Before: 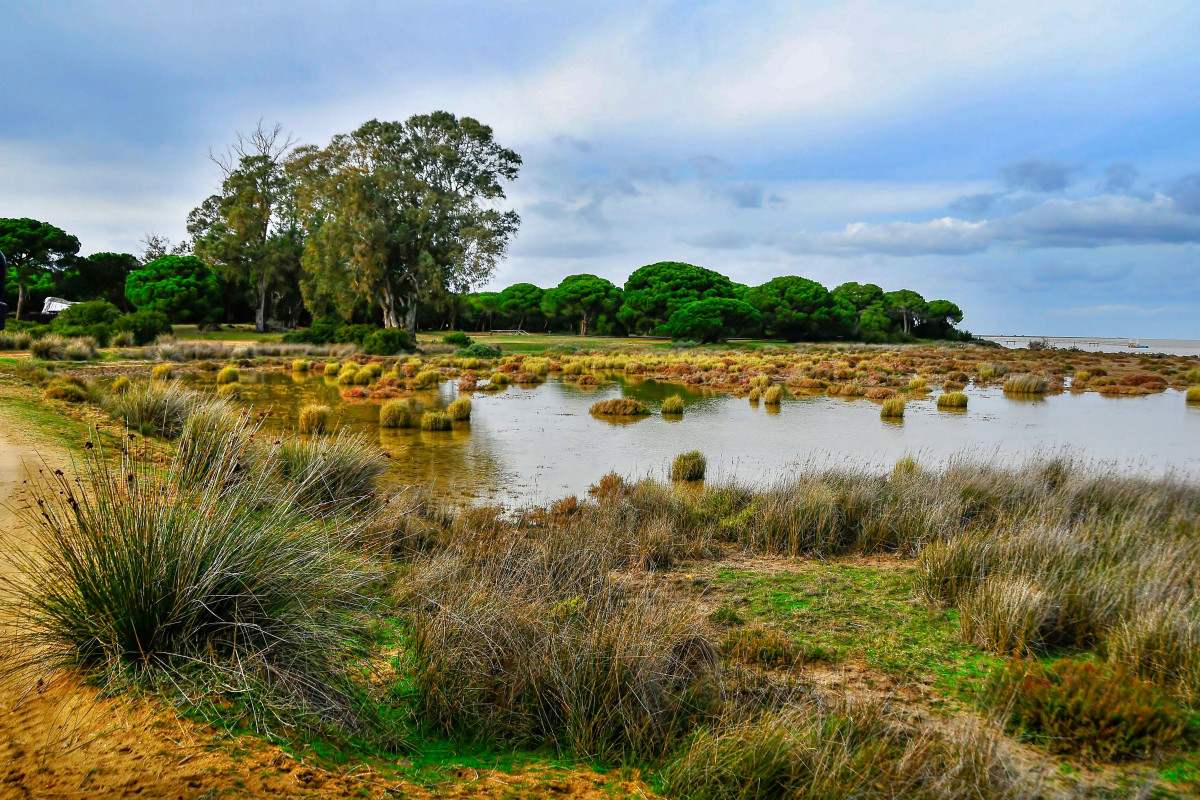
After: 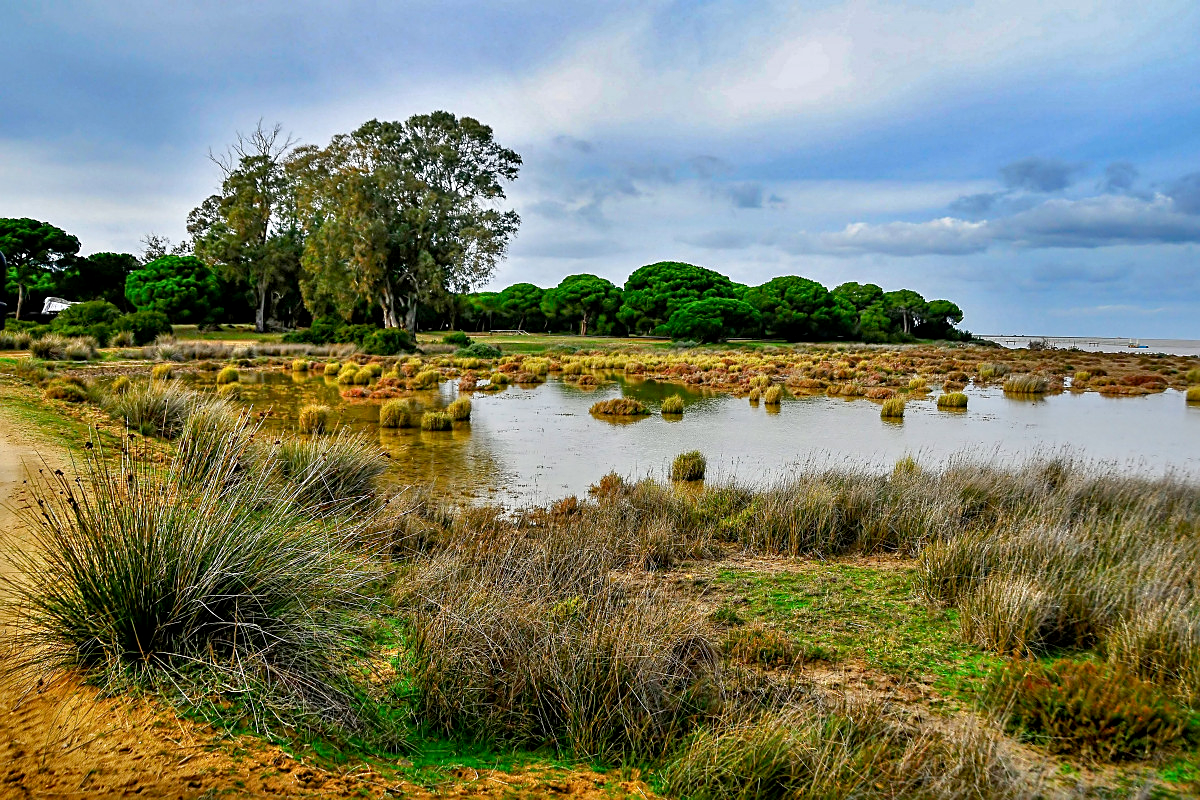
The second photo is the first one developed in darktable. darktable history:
exposure: black level correction 0.004, exposure 0.014 EV, compensate highlight preservation false
sharpen: on, module defaults
shadows and highlights: soften with gaussian
